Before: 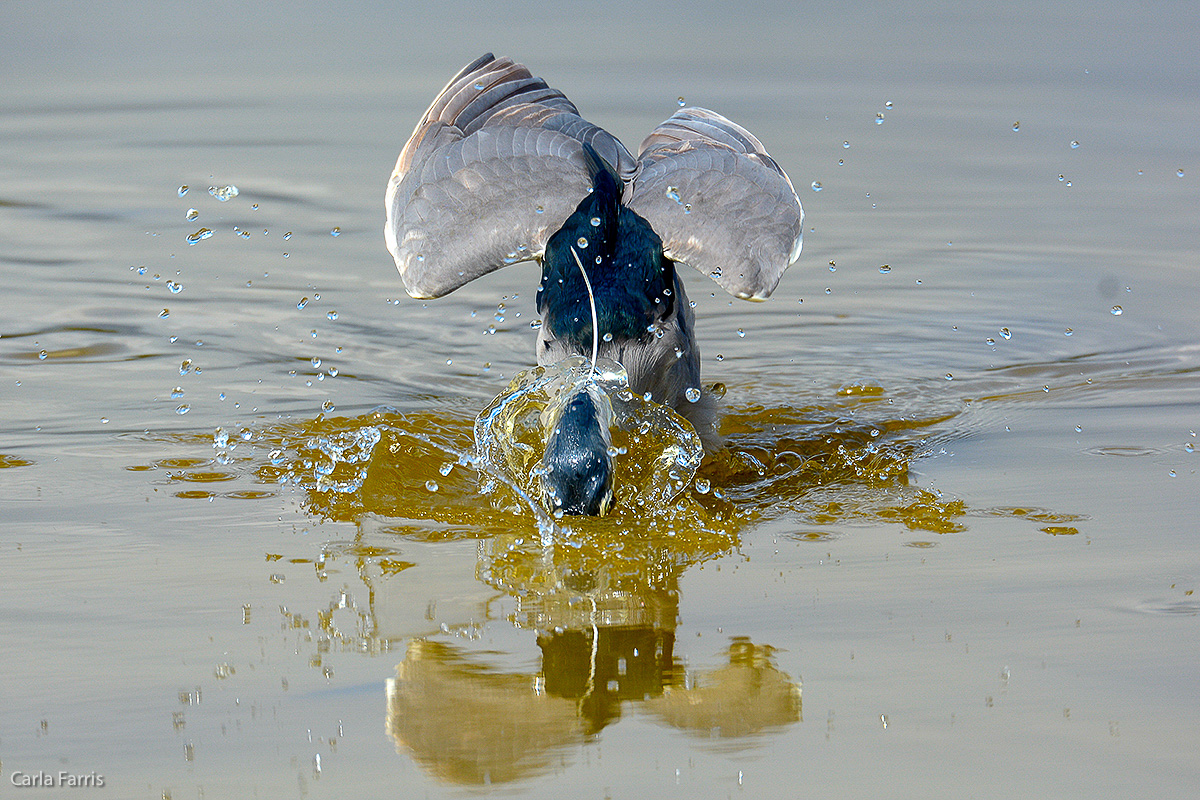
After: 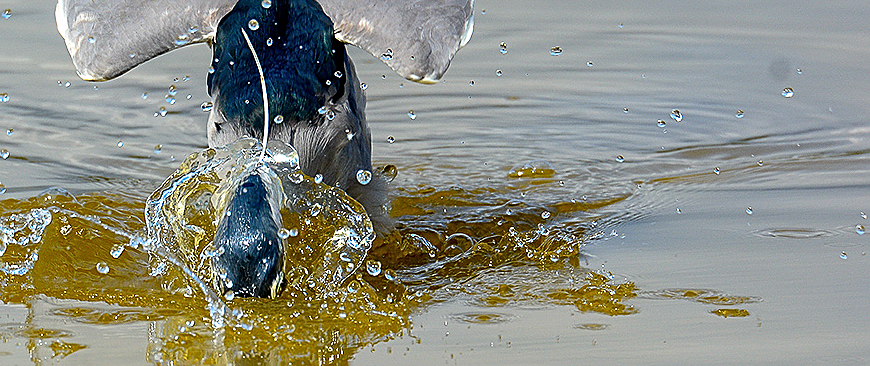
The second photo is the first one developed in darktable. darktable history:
crop and rotate: left 27.483%, top 27.33%, bottom 26.882%
sharpen: on, module defaults
